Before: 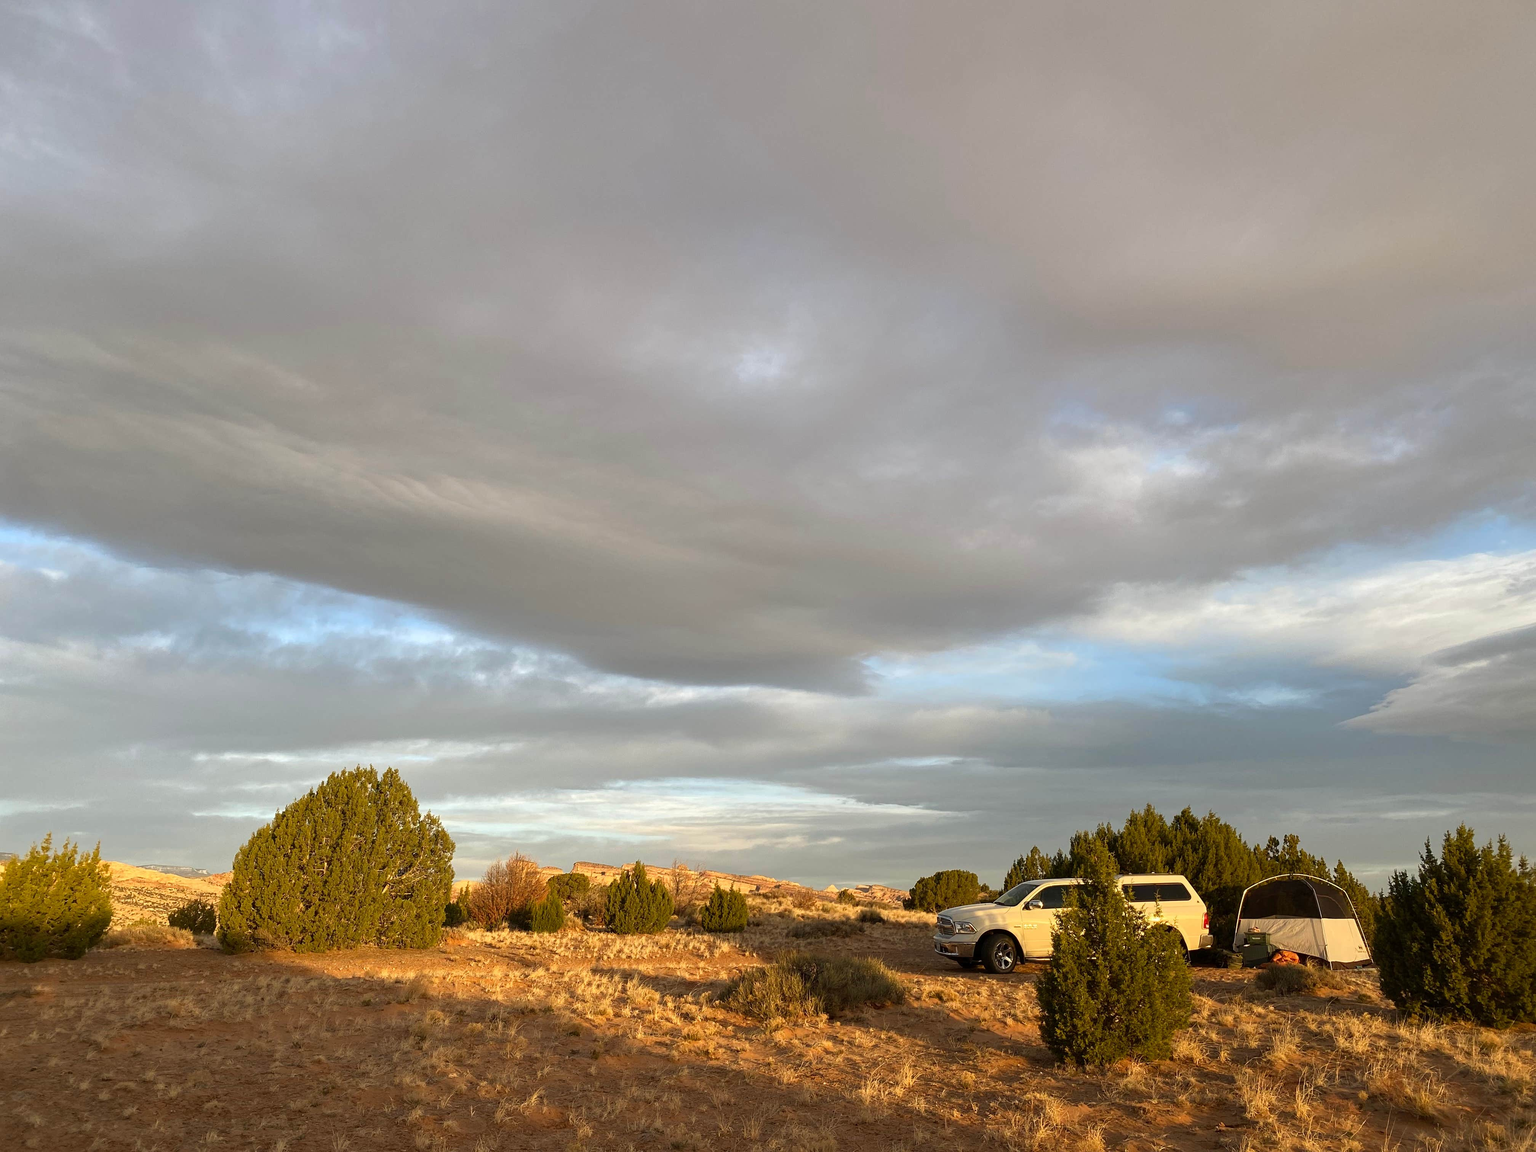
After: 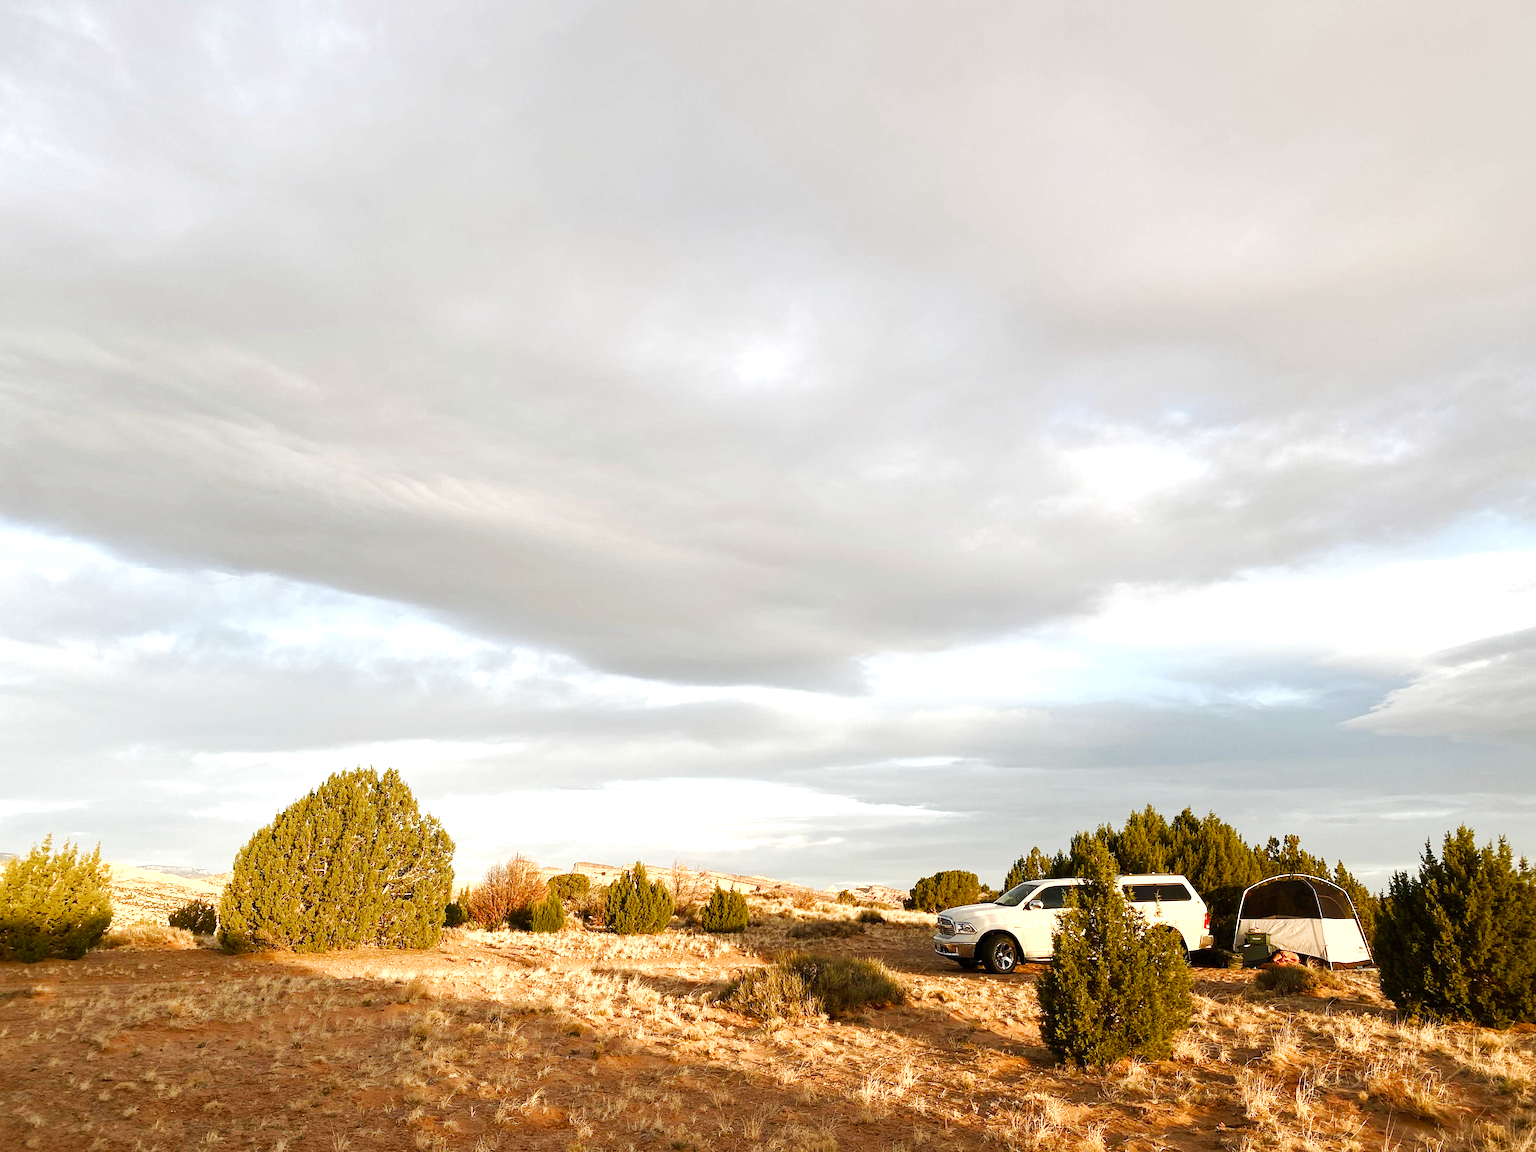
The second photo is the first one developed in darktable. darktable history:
tone curve: curves: ch0 [(0, 0) (0.078, 0.052) (0.236, 0.22) (0.427, 0.472) (0.508, 0.586) (0.654, 0.742) (0.793, 0.851) (0.994, 0.974)]; ch1 [(0, 0) (0.161, 0.092) (0.35, 0.33) (0.392, 0.392) (0.456, 0.456) (0.505, 0.502) (0.537, 0.518) (0.553, 0.534) (0.602, 0.579) (0.718, 0.718) (1, 1)]; ch2 [(0, 0) (0.346, 0.362) (0.411, 0.412) (0.502, 0.502) (0.531, 0.521) (0.586, 0.59) (0.621, 0.604) (1, 1)], preserve colors none
color balance rgb: linear chroma grading › shadows -6.795%, linear chroma grading › highlights -7.942%, linear chroma grading › global chroma -10.554%, linear chroma grading › mid-tones -7.831%, perceptual saturation grading › global saturation 20%, perceptual saturation grading › highlights -49.549%, perceptual saturation grading › shadows 25.784%, perceptual brilliance grading › global brilliance 29.994%
